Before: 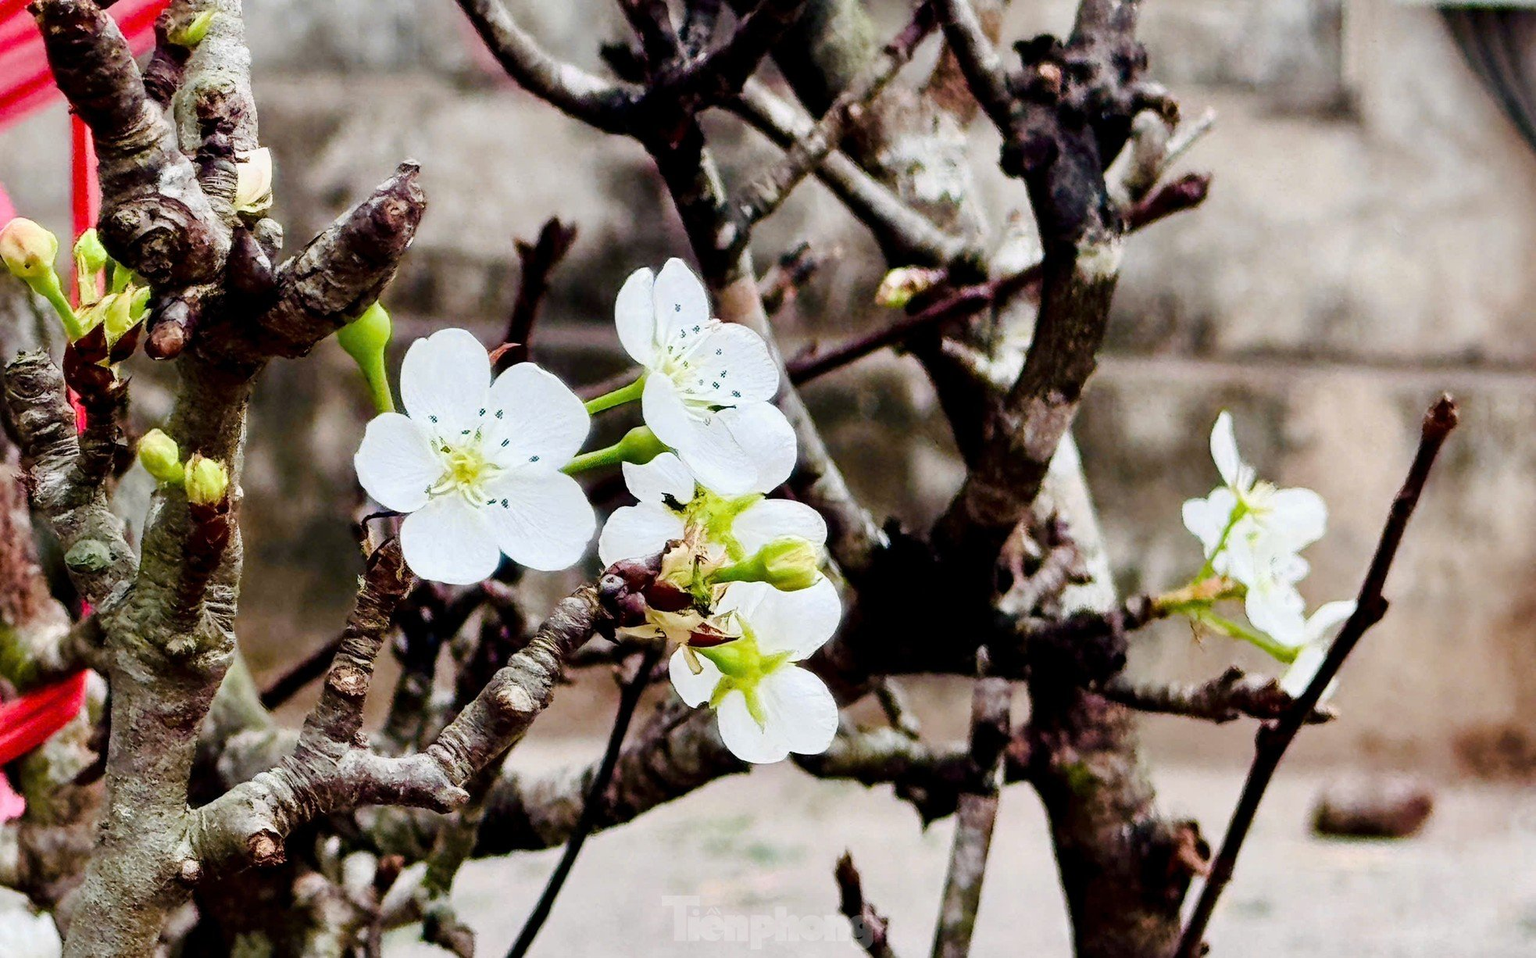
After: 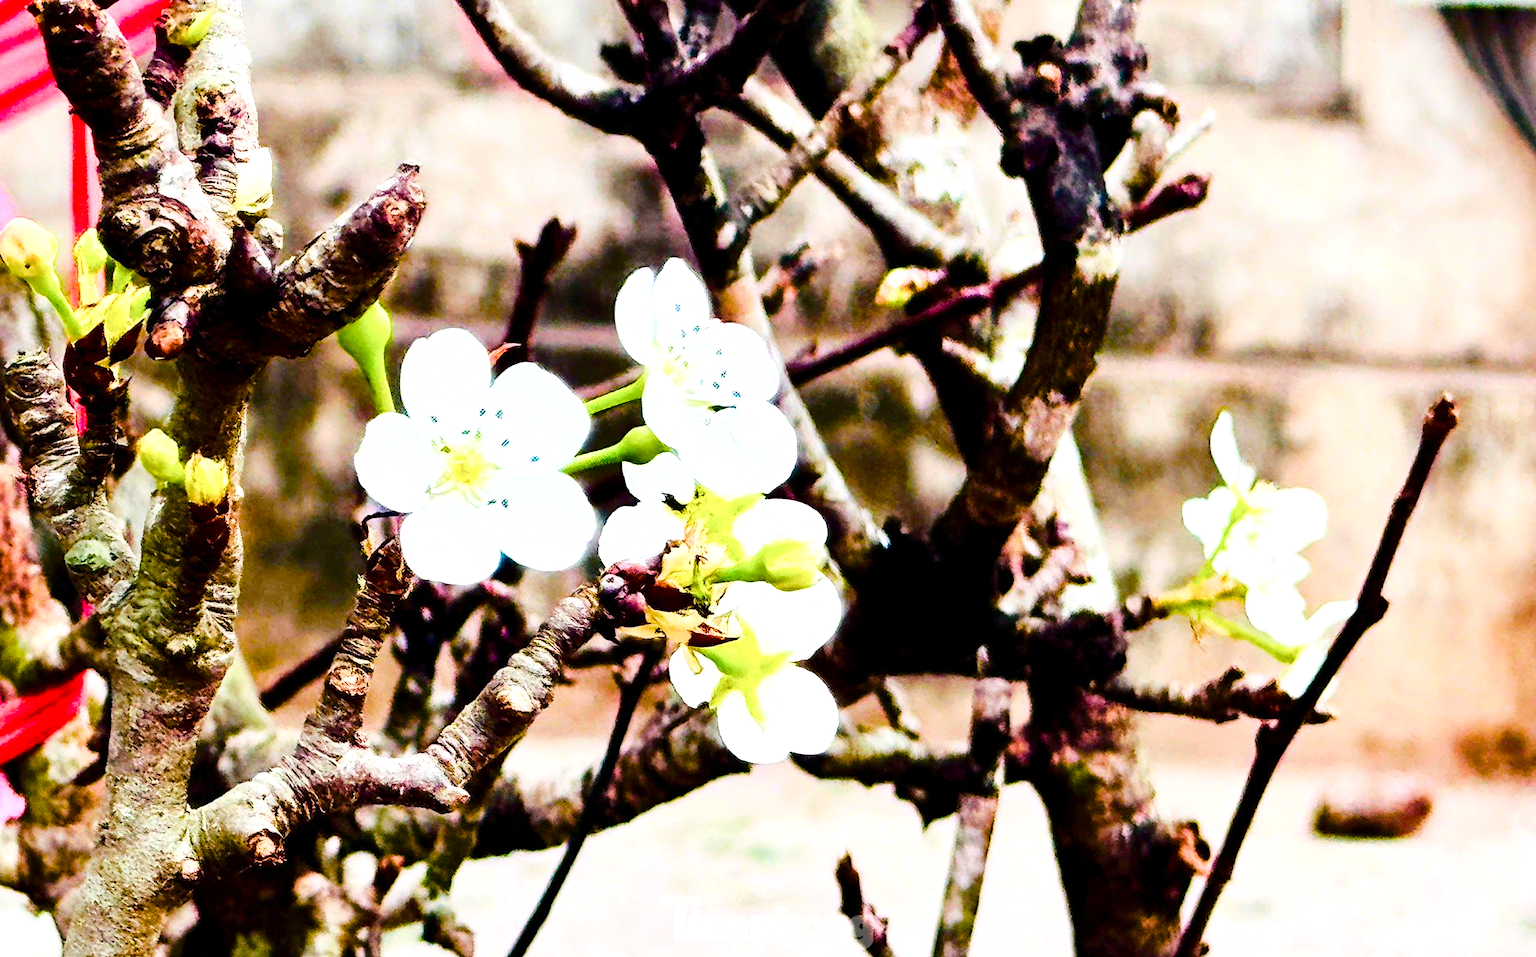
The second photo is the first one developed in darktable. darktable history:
exposure: exposure 0.668 EV, compensate exposure bias true, compensate highlight preservation false
color balance rgb: linear chroma grading › global chroma 15.472%, perceptual saturation grading › global saturation 20%, perceptual saturation grading › highlights -49.154%, perceptual saturation grading › shadows 26.221%, global vibrance 50.19%
base curve: curves: ch0 [(0, 0) (0.036, 0.025) (0.121, 0.166) (0.206, 0.329) (0.605, 0.79) (1, 1)]
